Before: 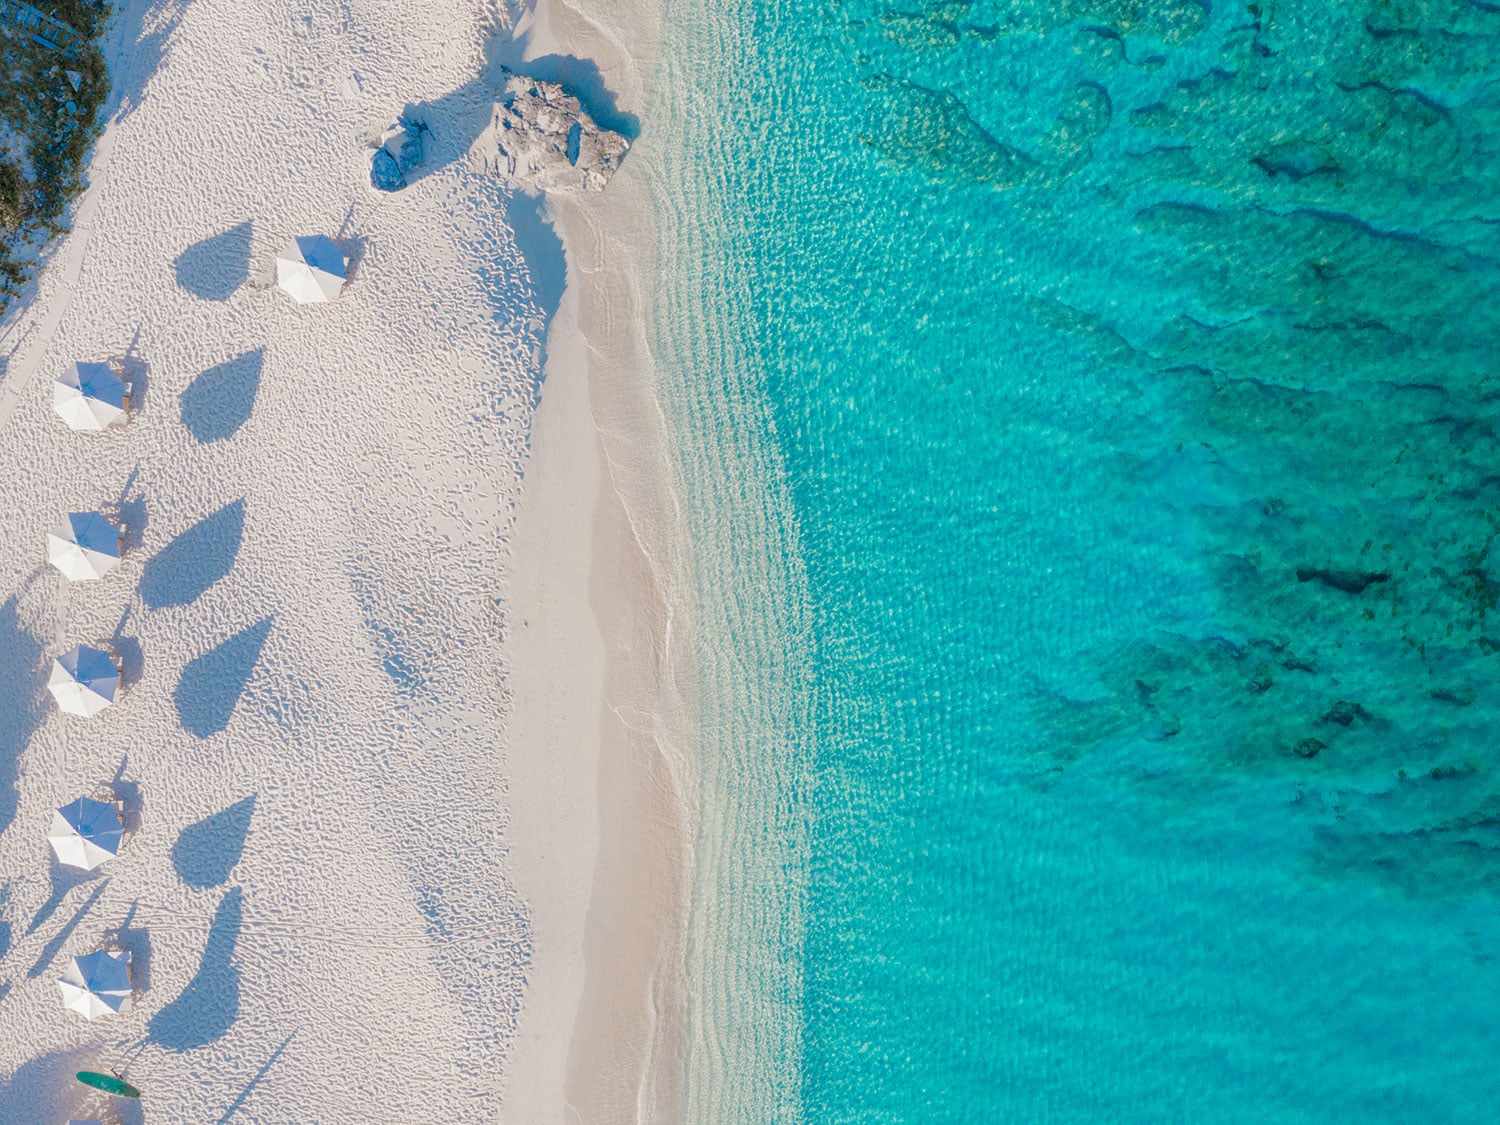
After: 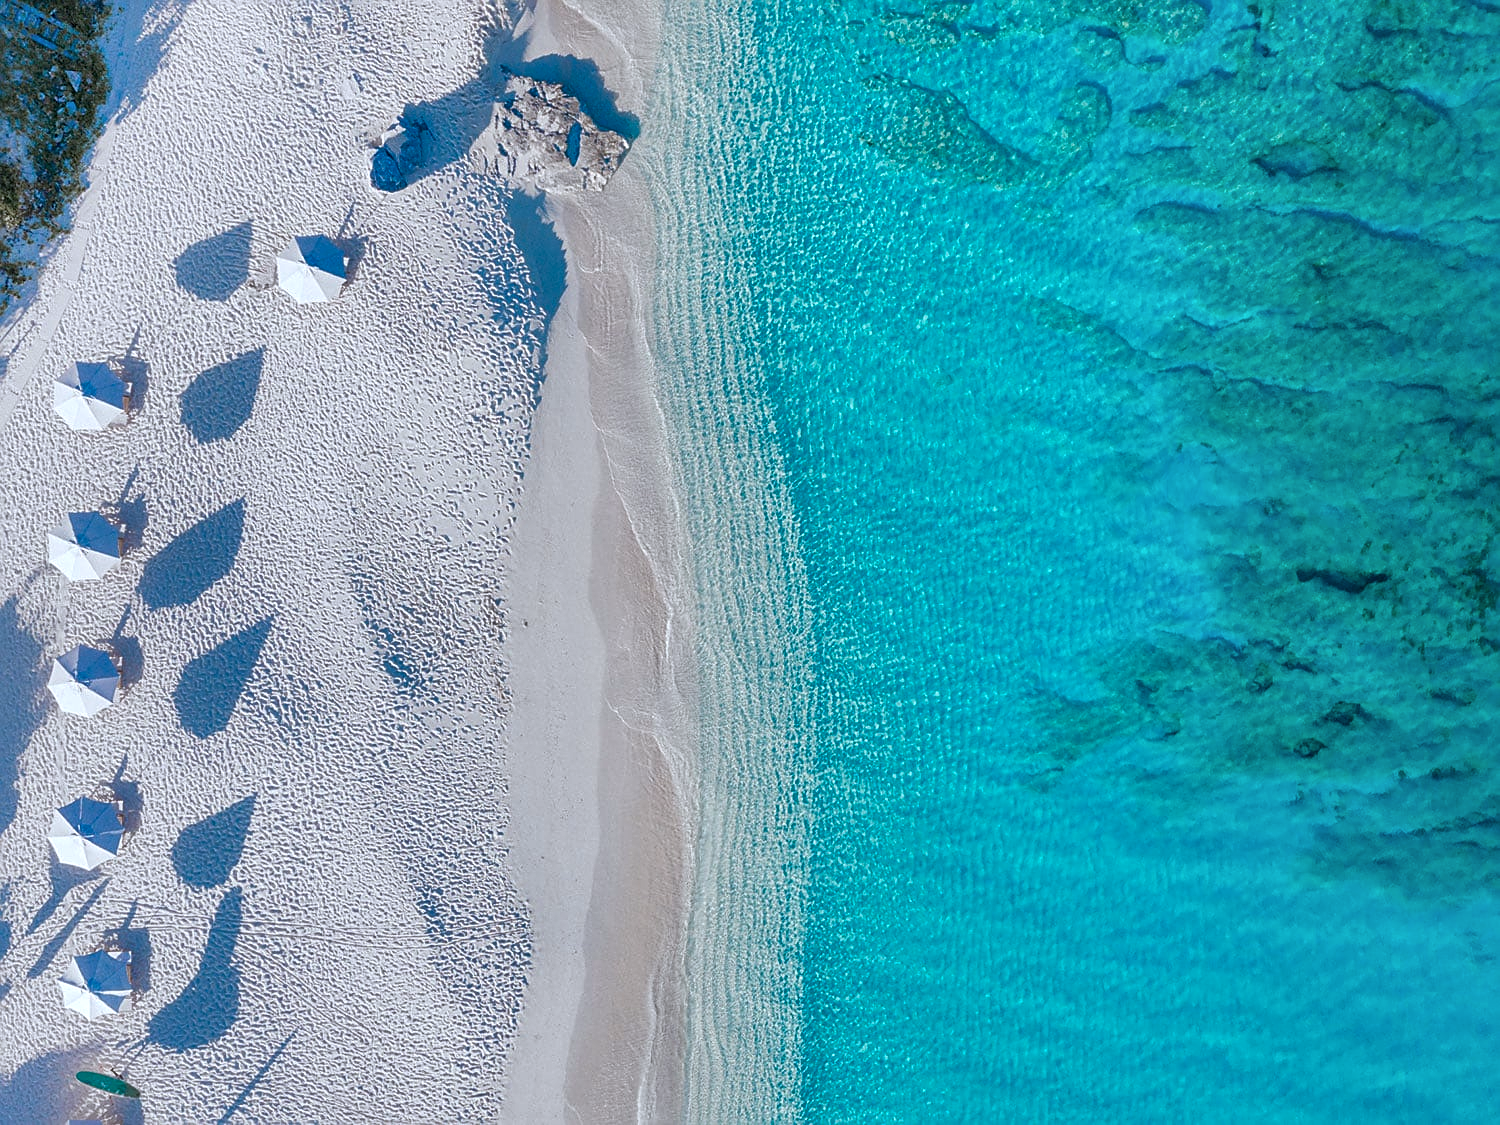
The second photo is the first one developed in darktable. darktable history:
color balance: mode lift, gamma, gain (sRGB)
shadows and highlights: radius 171.16, shadows 27, white point adjustment 3.13, highlights -67.95, soften with gaussian
color calibration: x 0.367, y 0.376, temperature 4372.25 K
sharpen: on, module defaults
